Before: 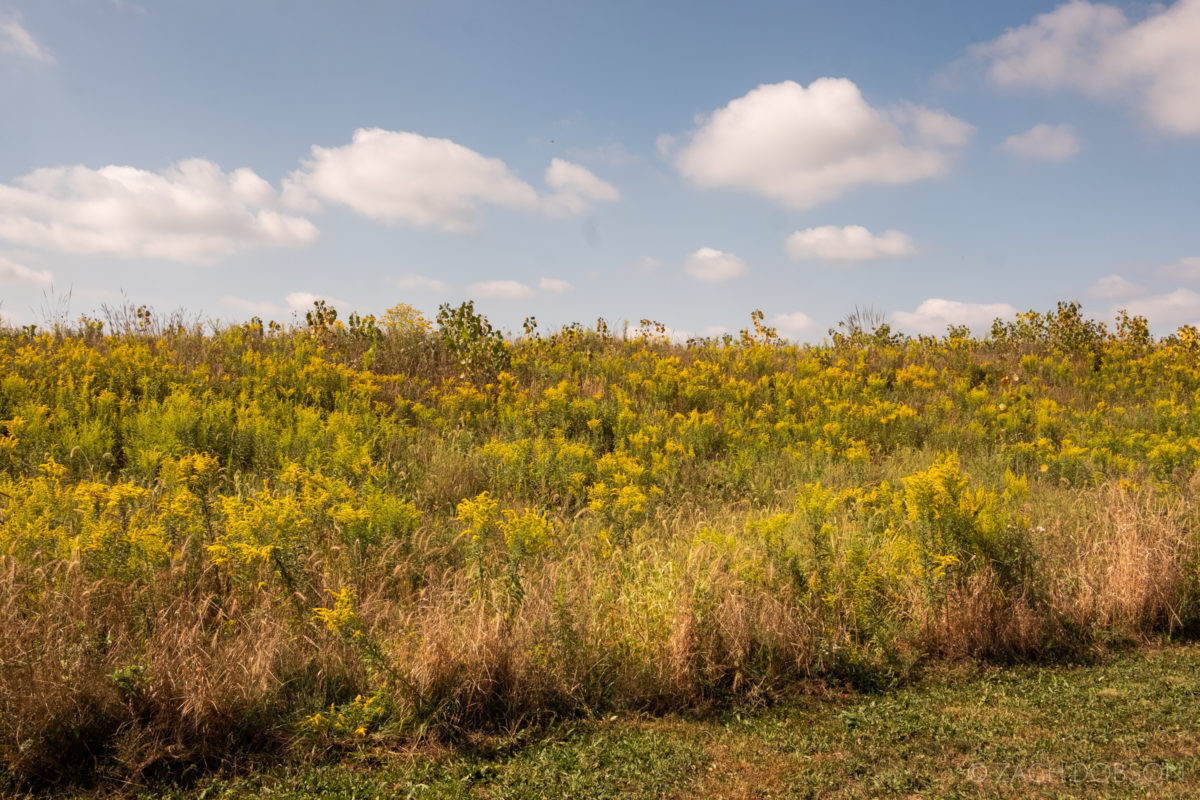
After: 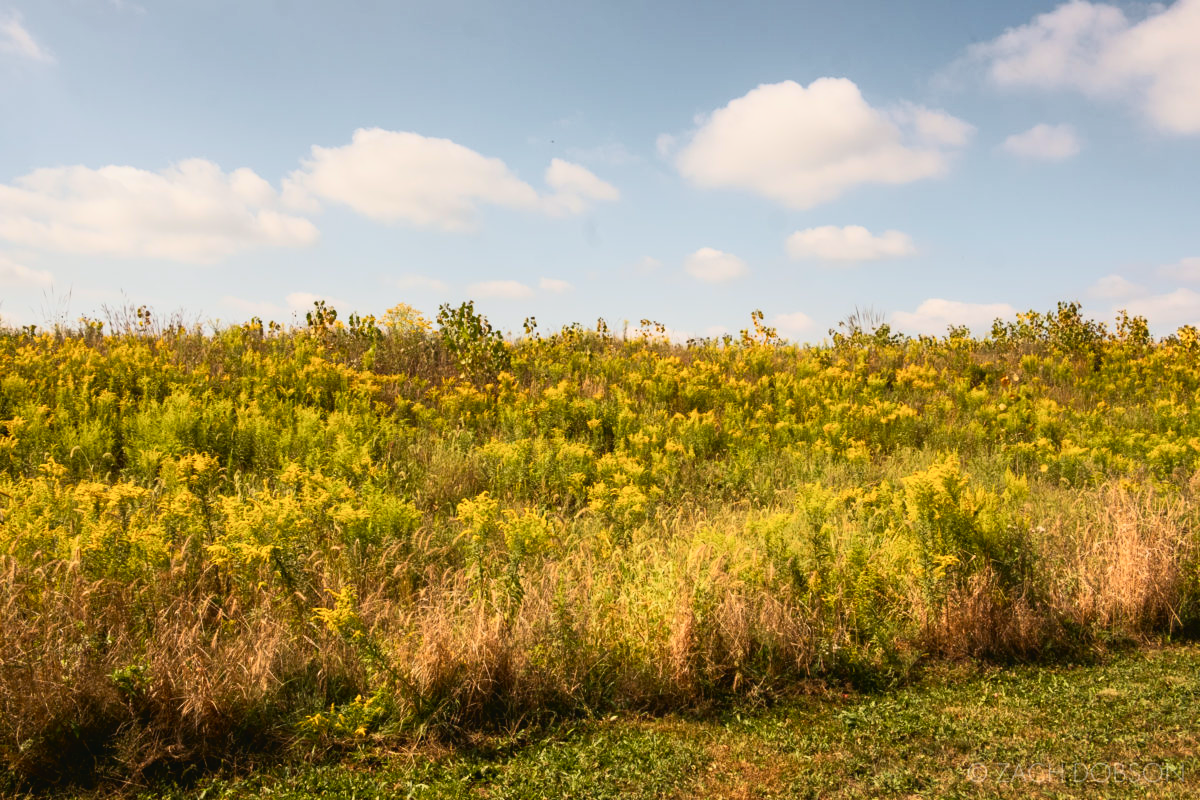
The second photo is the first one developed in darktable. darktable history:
tone curve: curves: ch0 [(0, 0.03) (0.037, 0.045) (0.123, 0.123) (0.19, 0.186) (0.277, 0.279) (0.474, 0.517) (0.584, 0.664) (0.678, 0.777) (0.875, 0.92) (1, 0.965)]; ch1 [(0, 0) (0.243, 0.245) (0.402, 0.41) (0.493, 0.487) (0.508, 0.503) (0.531, 0.532) (0.551, 0.556) (0.637, 0.671) (0.694, 0.732) (1, 1)]; ch2 [(0, 0) (0.249, 0.216) (0.356, 0.329) (0.424, 0.442) (0.476, 0.477) (0.498, 0.503) (0.517, 0.524) (0.532, 0.547) (0.562, 0.576) (0.614, 0.644) (0.706, 0.748) (0.808, 0.809) (0.991, 0.968)], color space Lab, independent channels
